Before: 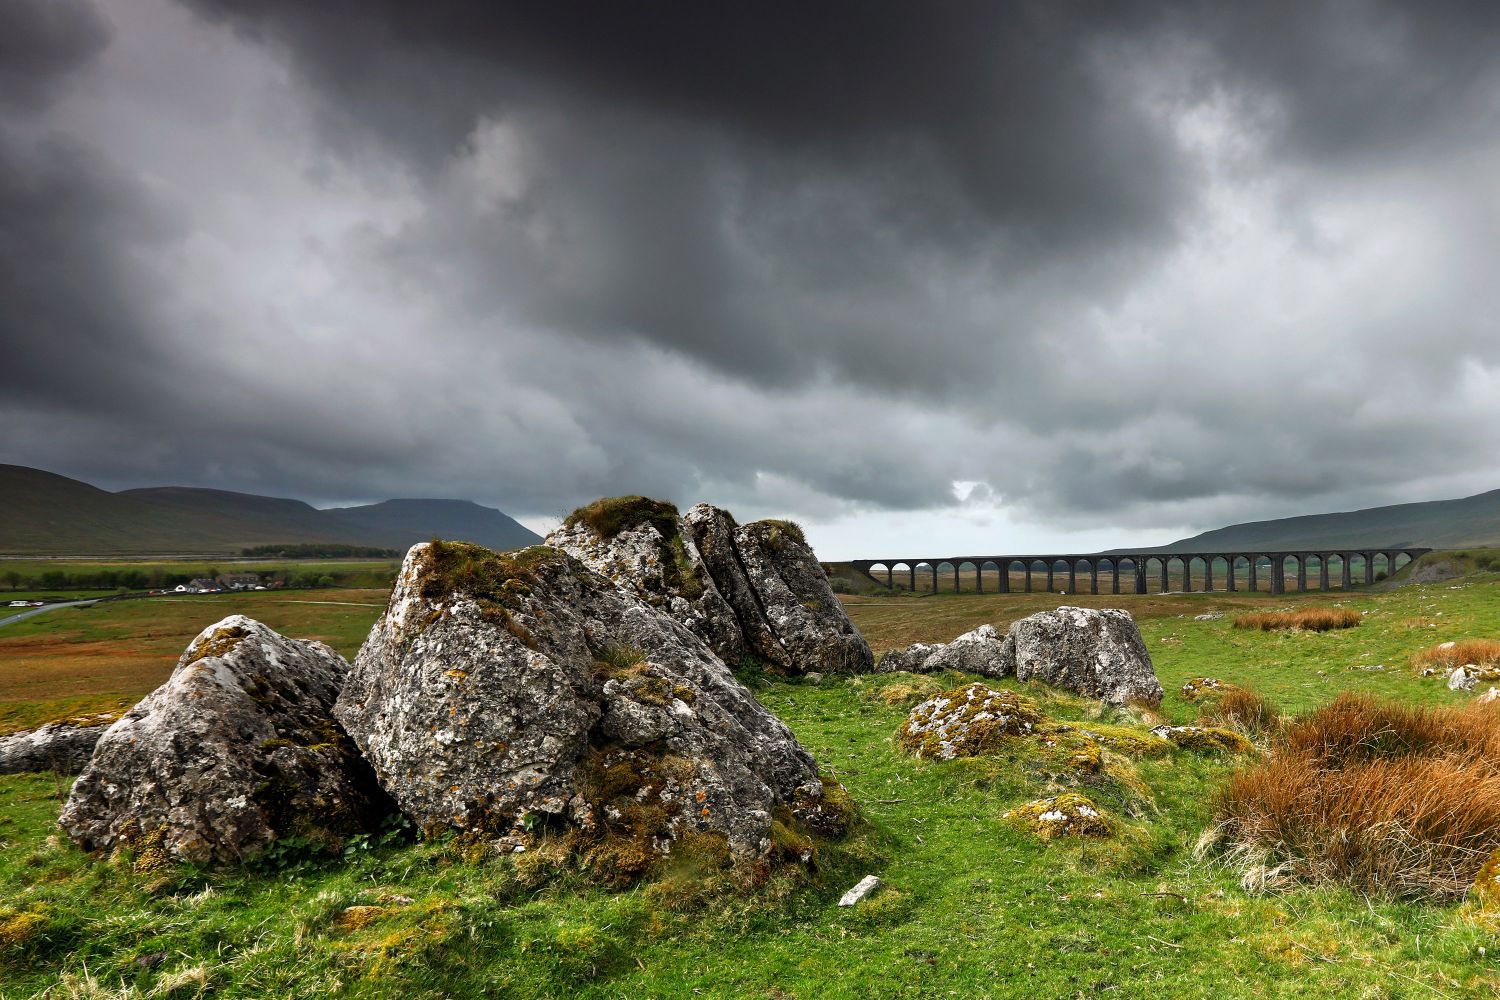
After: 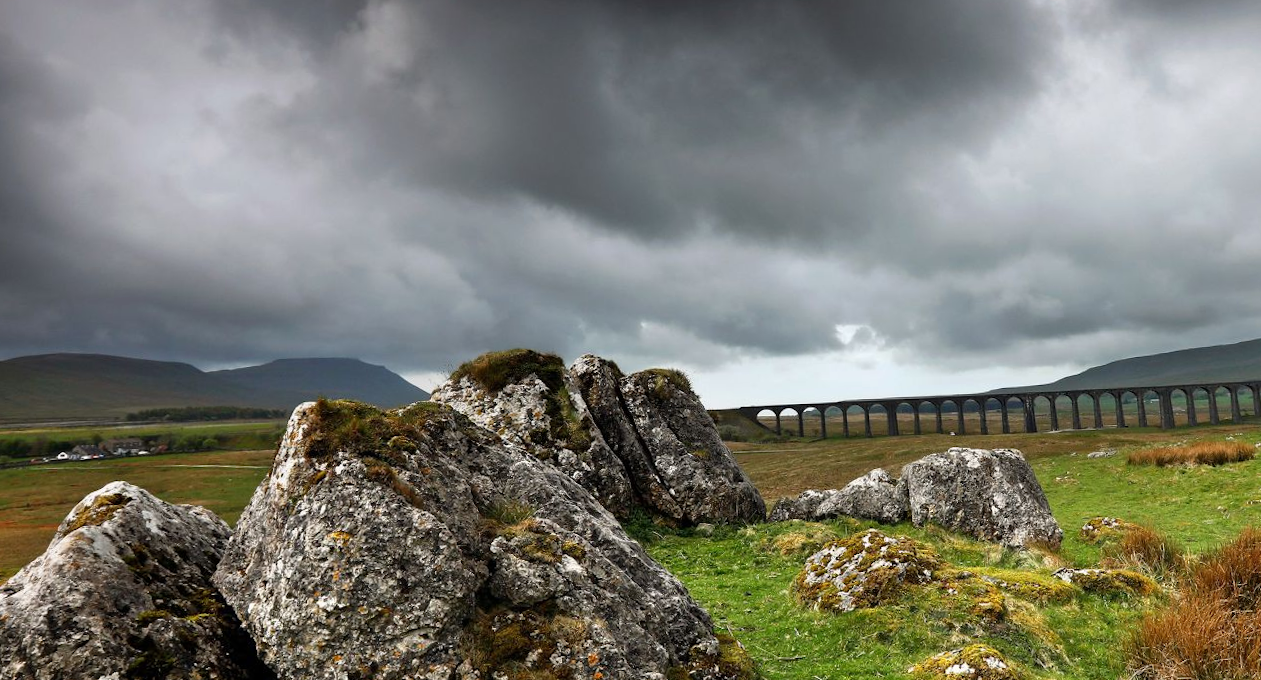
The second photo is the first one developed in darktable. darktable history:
crop: left 5.596%, top 10.314%, right 3.534%, bottom 19.395%
rotate and perspective: rotation -1.68°, lens shift (vertical) -0.146, crop left 0.049, crop right 0.912, crop top 0.032, crop bottom 0.96
